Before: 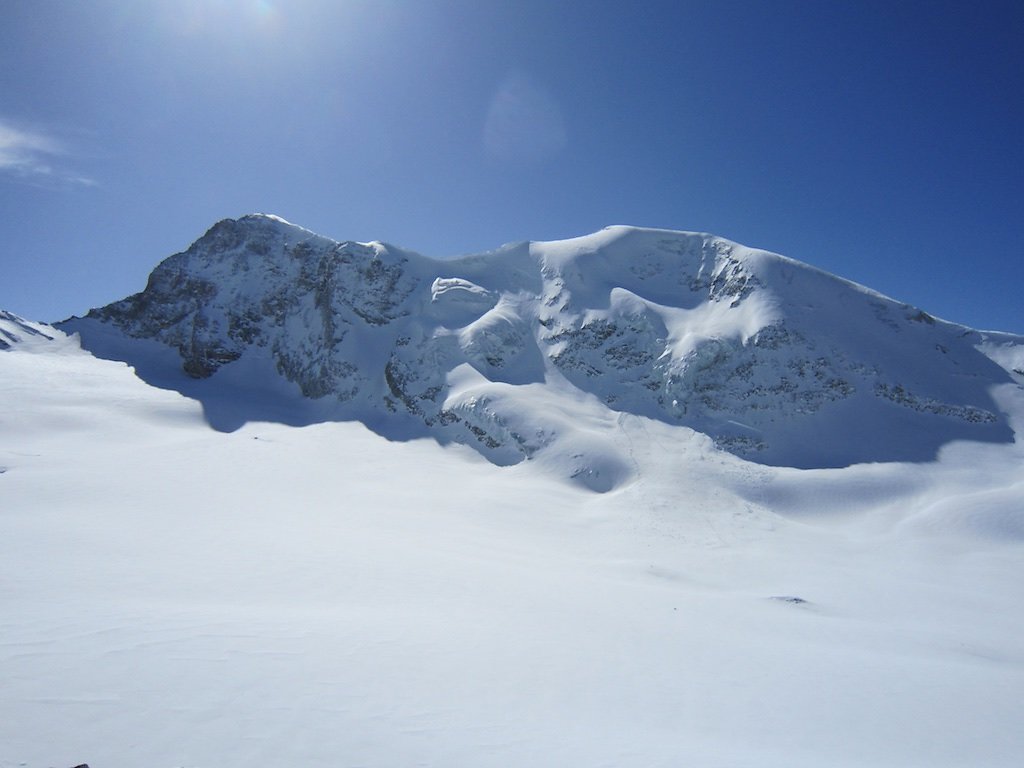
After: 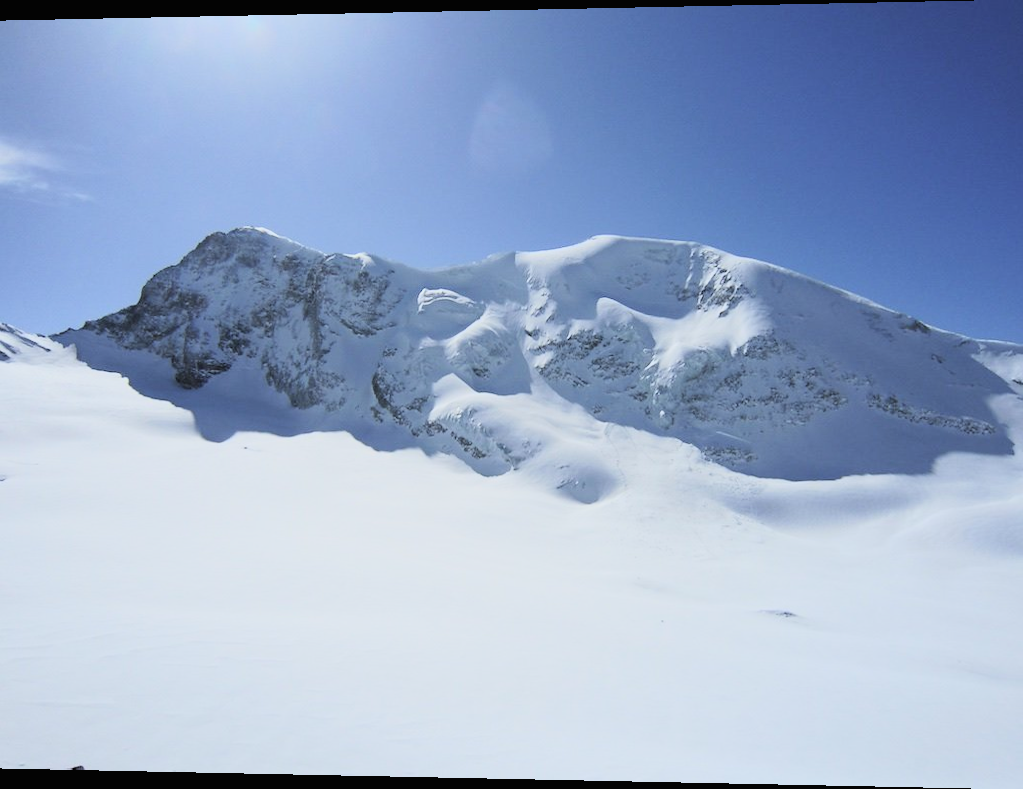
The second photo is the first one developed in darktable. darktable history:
contrast brightness saturation: contrast 0.14, brightness 0.21
filmic rgb: black relative exposure -11.88 EV, white relative exposure 5.43 EV, threshold 3 EV, hardness 4.49, latitude 50%, contrast 1.14, color science v5 (2021), contrast in shadows safe, contrast in highlights safe, enable highlight reconstruction true
rotate and perspective: lens shift (horizontal) -0.055, automatic cropping off
